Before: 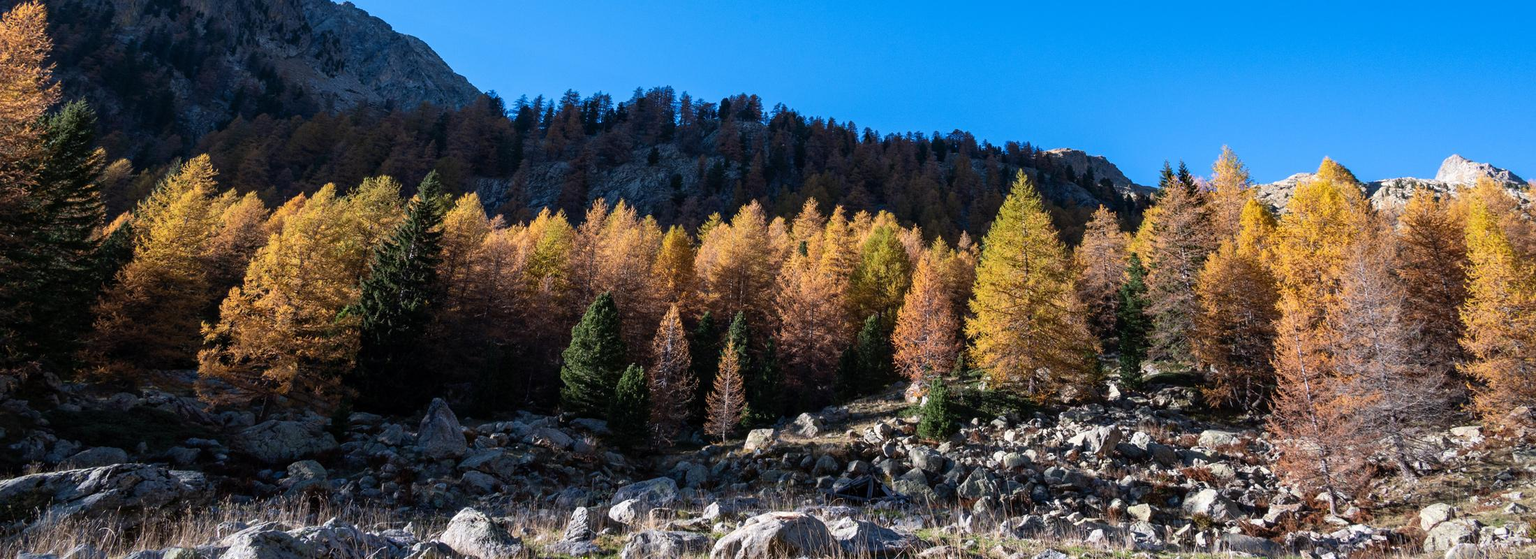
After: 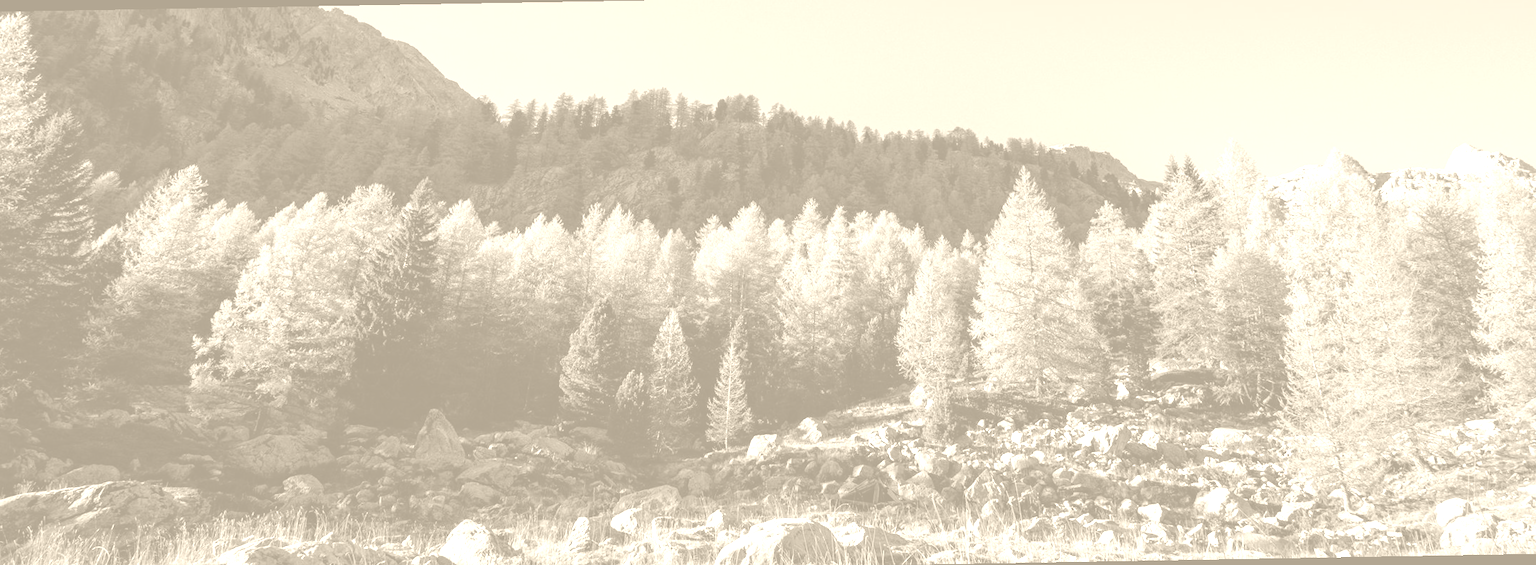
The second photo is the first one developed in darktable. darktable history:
colorize: hue 36°, saturation 71%, lightness 80.79%
color balance: mode lift, gamma, gain (sRGB)
tone equalizer: on, module defaults
white balance: red 0.974, blue 1.044
rotate and perspective: rotation -1°, crop left 0.011, crop right 0.989, crop top 0.025, crop bottom 0.975
